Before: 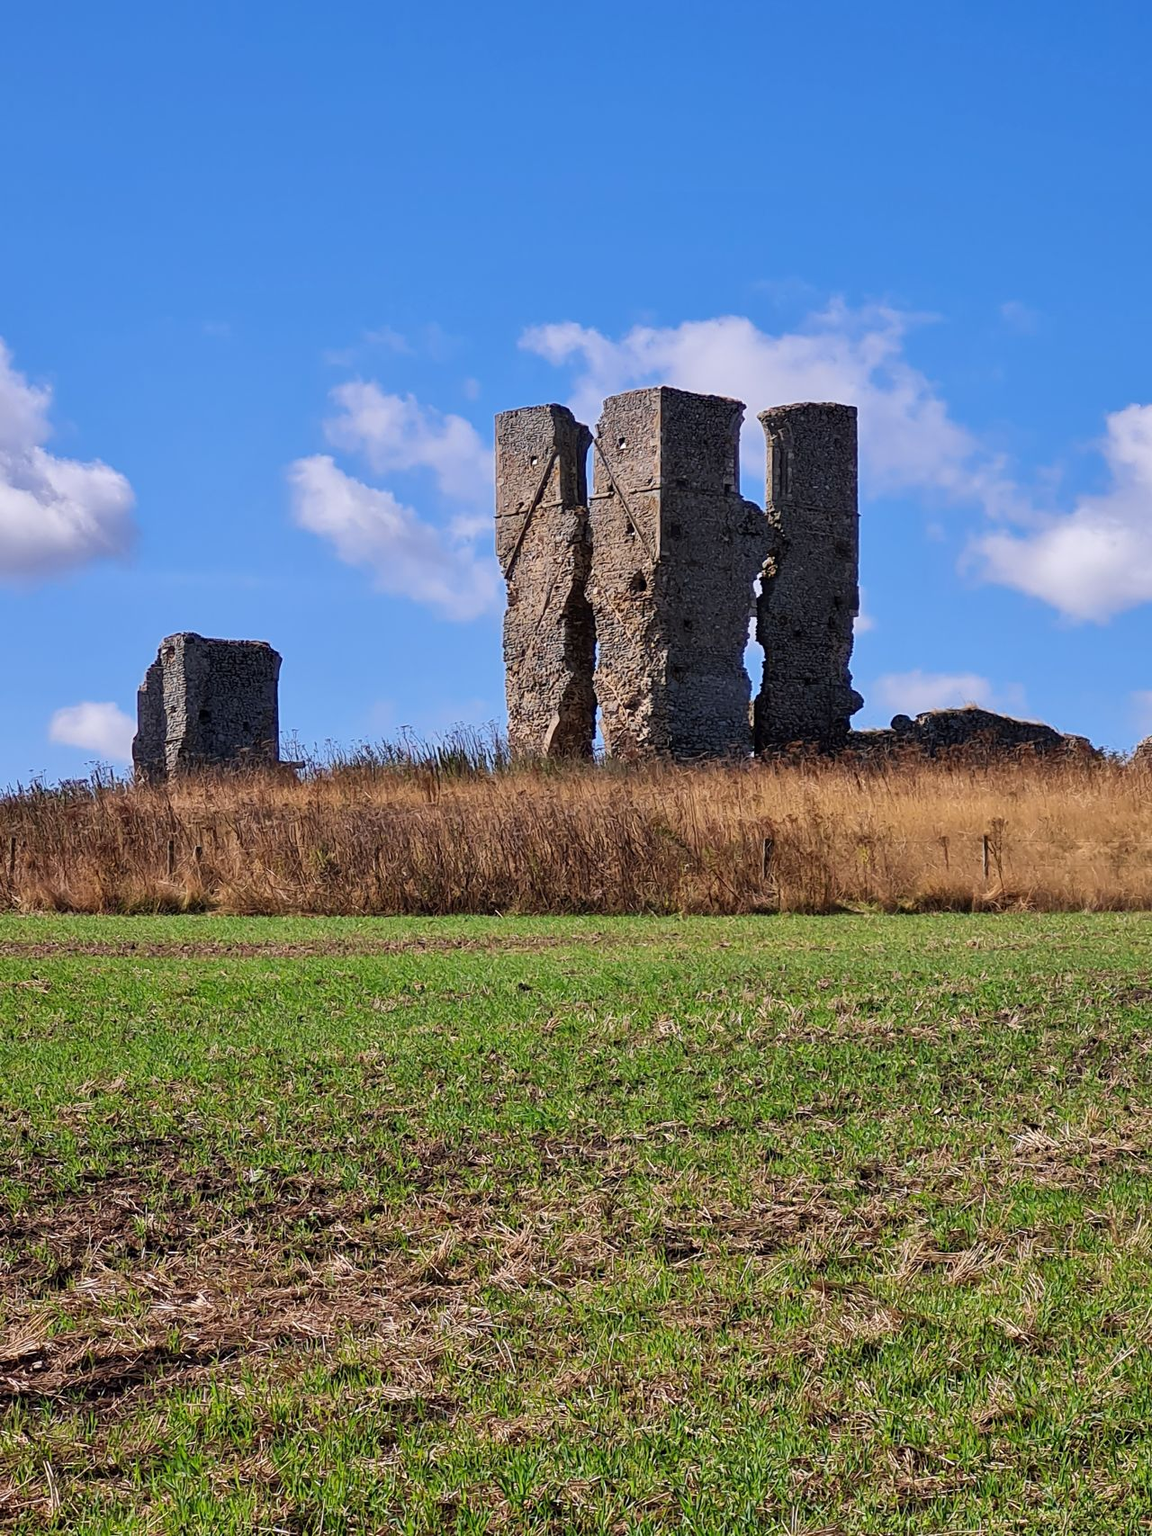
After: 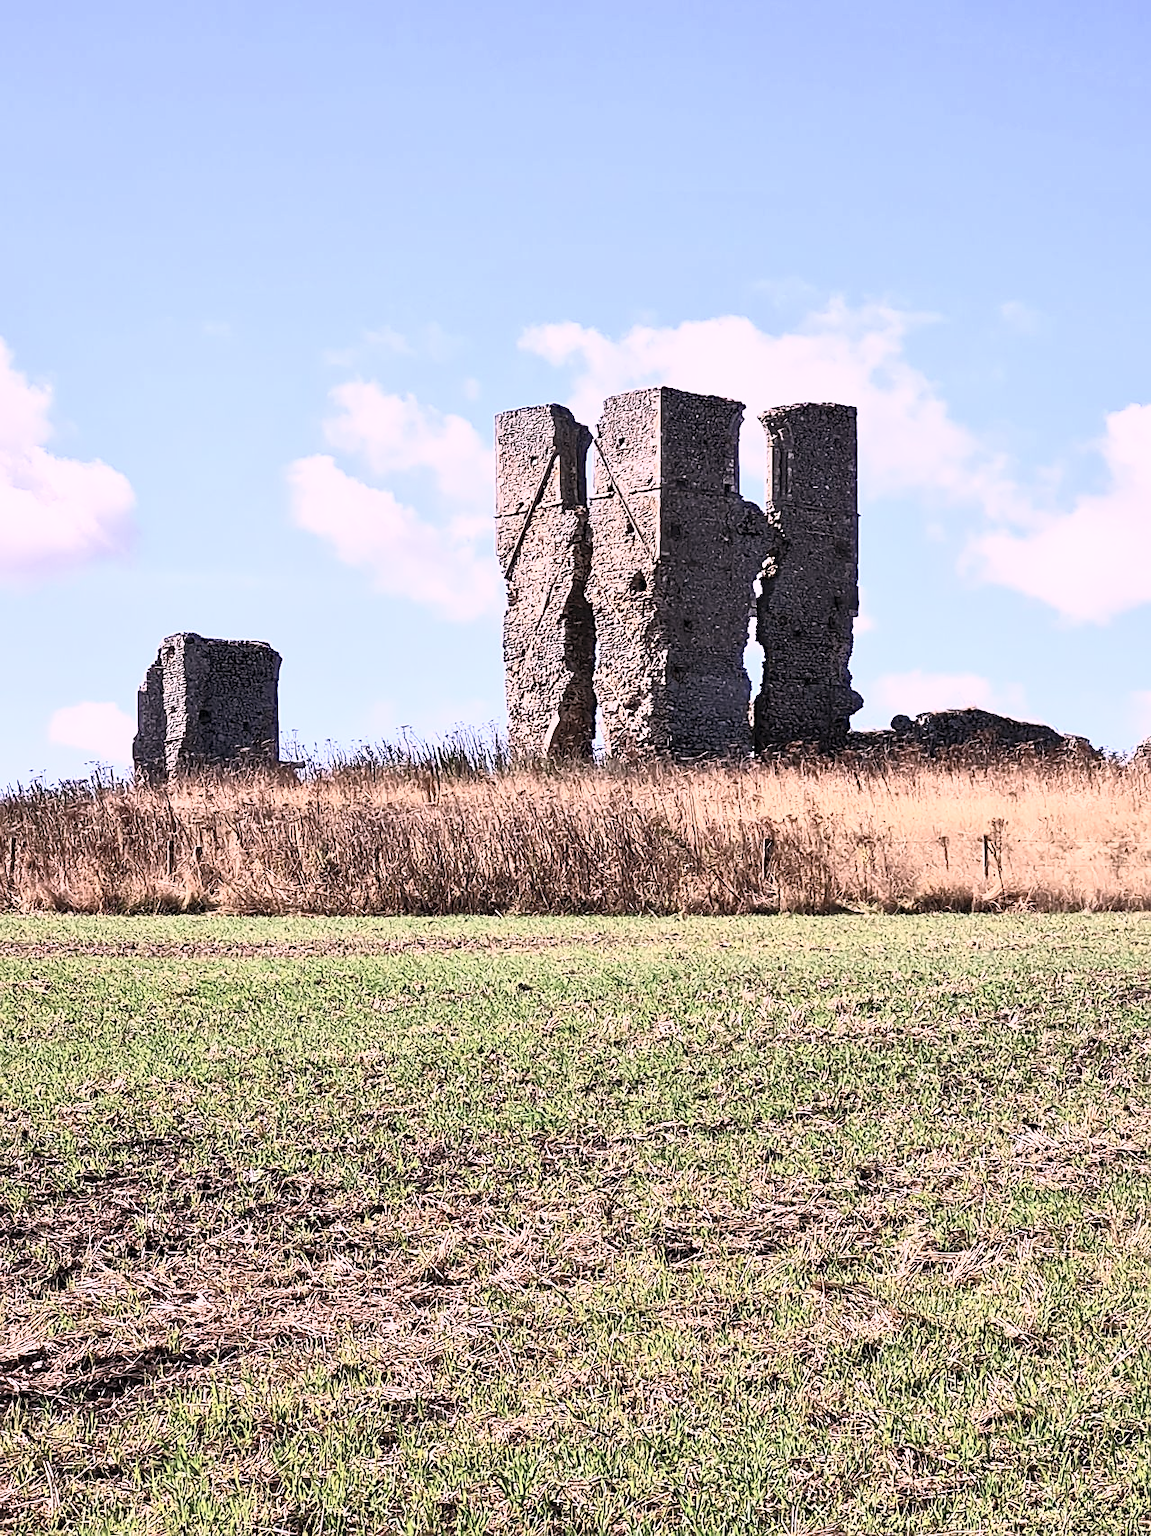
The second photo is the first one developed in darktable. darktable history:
sharpen: on, module defaults
contrast brightness saturation: contrast 0.57, brightness 0.57, saturation -0.34
white balance: red 1.188, blue 1.11
